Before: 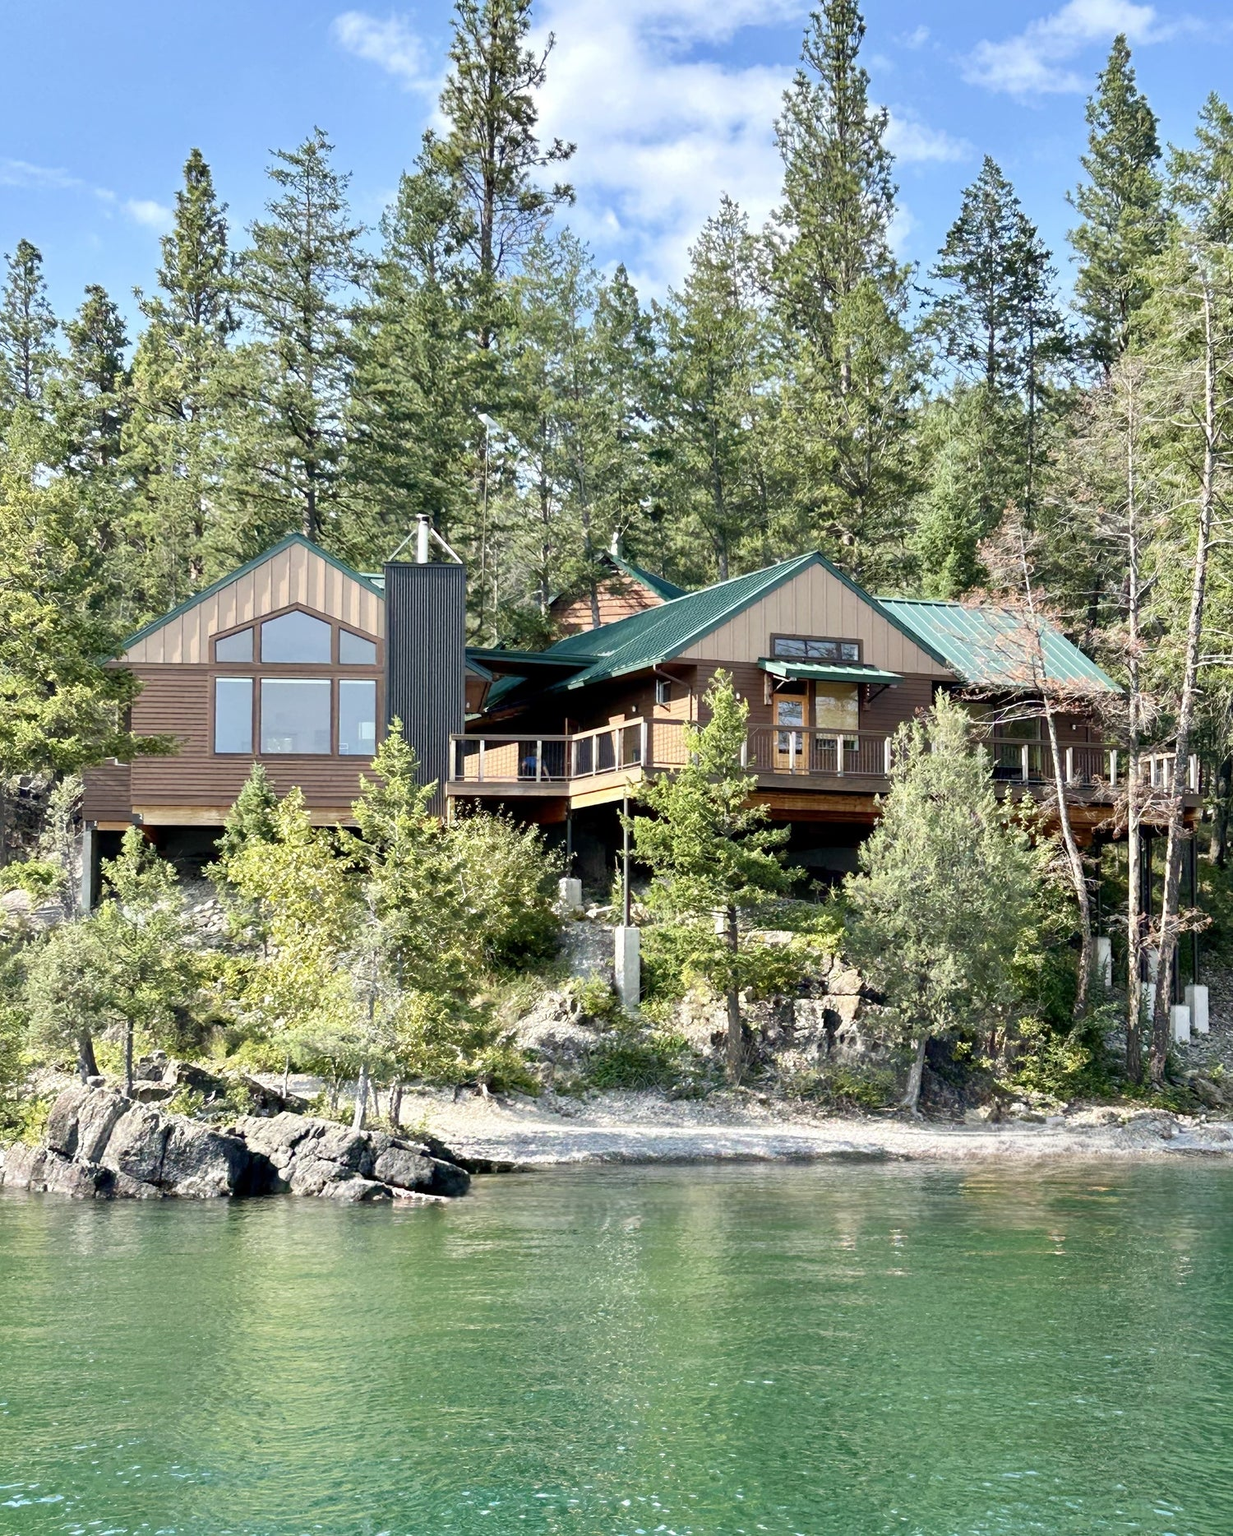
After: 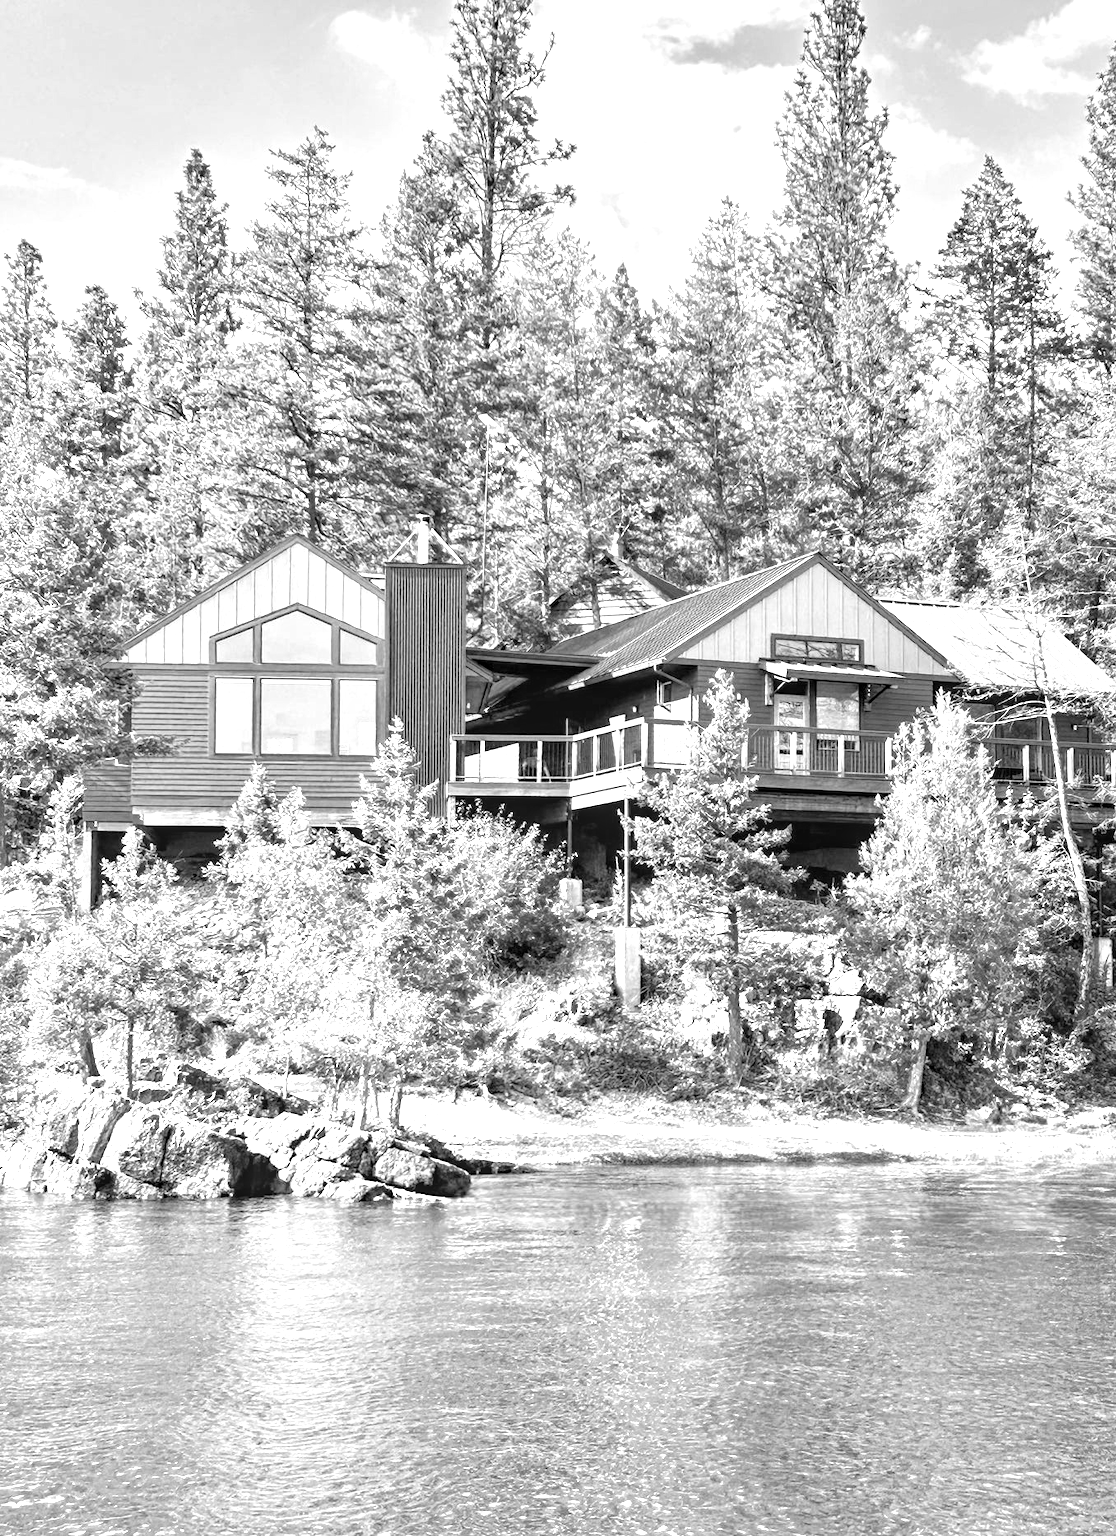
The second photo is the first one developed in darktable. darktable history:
crop: right 9.509%, bottom 0.031%
contrast brightness saturation: contrast 0.03, brightness 0.06, saturation 0.13
exposure: black level correction 0, exposure 1.173 EV, compensate exposure bias true, compensate highlight preservation false
color correction: highlights a* -0.182, highlights b* -0.124
monochrome: size 1
local contrast: on, module defaults
haze removal: compatibility mode true, adaptive false
